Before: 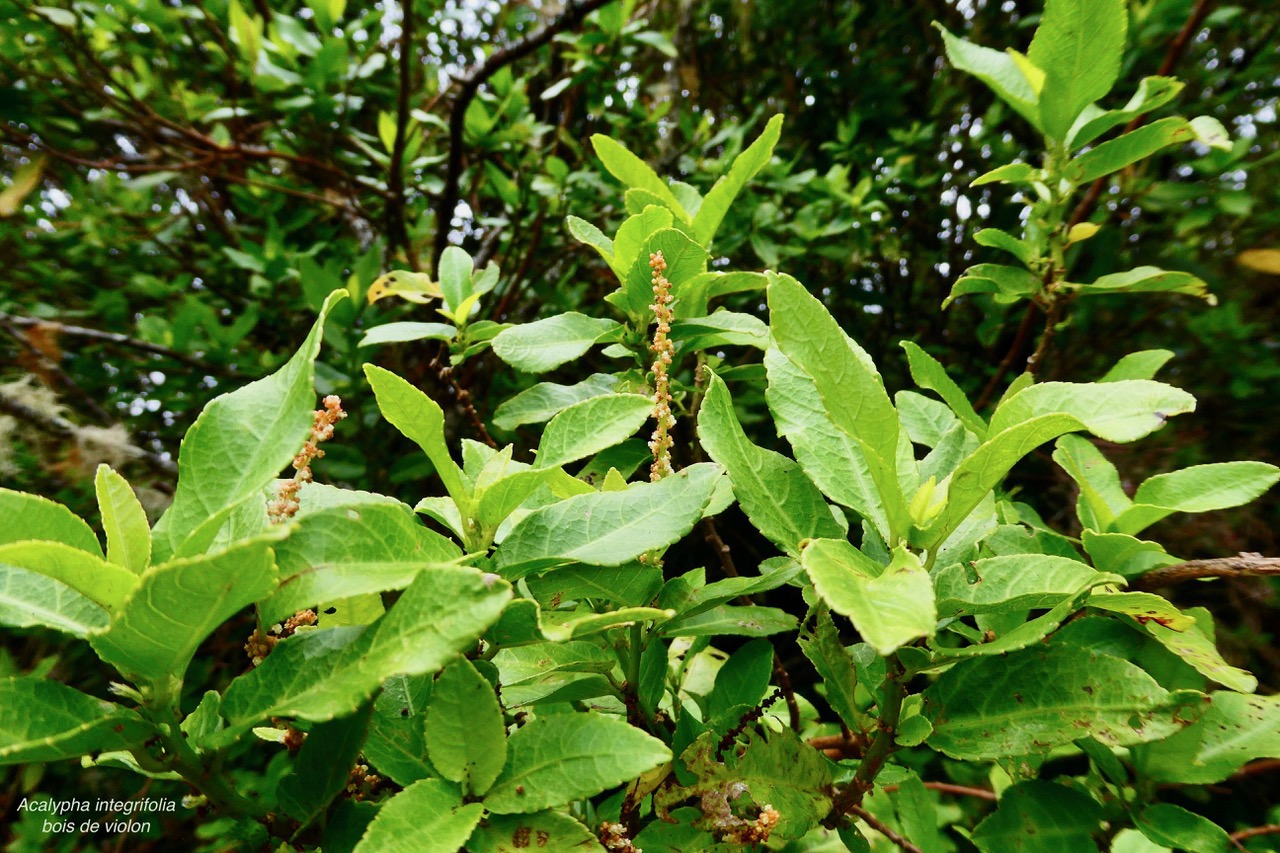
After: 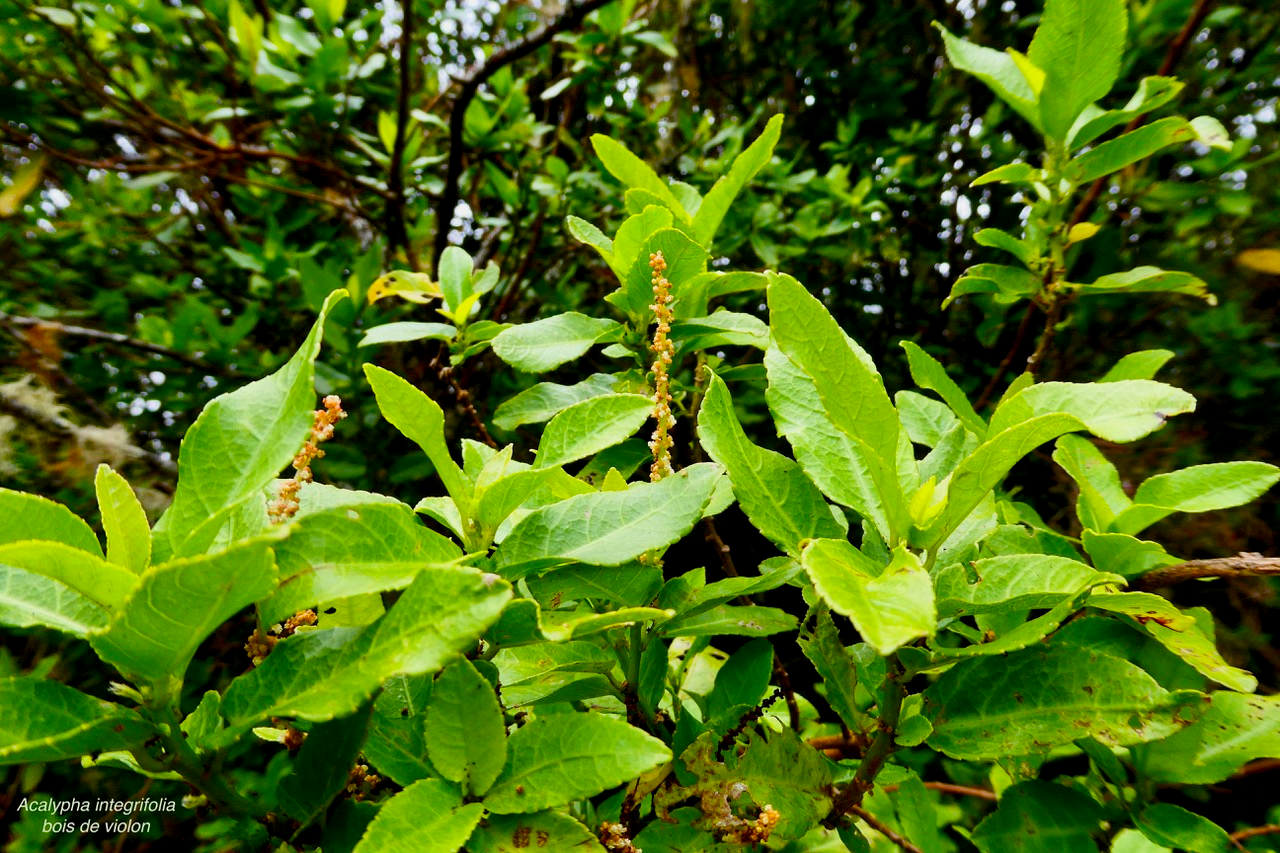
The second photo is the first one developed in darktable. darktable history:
color balance rgb: power › chroma 0.291%, power › hue 23.21°, perceptual saturation grading › global saturation 24.994%, perceptual brilliance grading › global brilliance 2.834%, perceptual brilliance grading › highlights -3.234%, perceptual brilliance grading › shadows 3.053%
